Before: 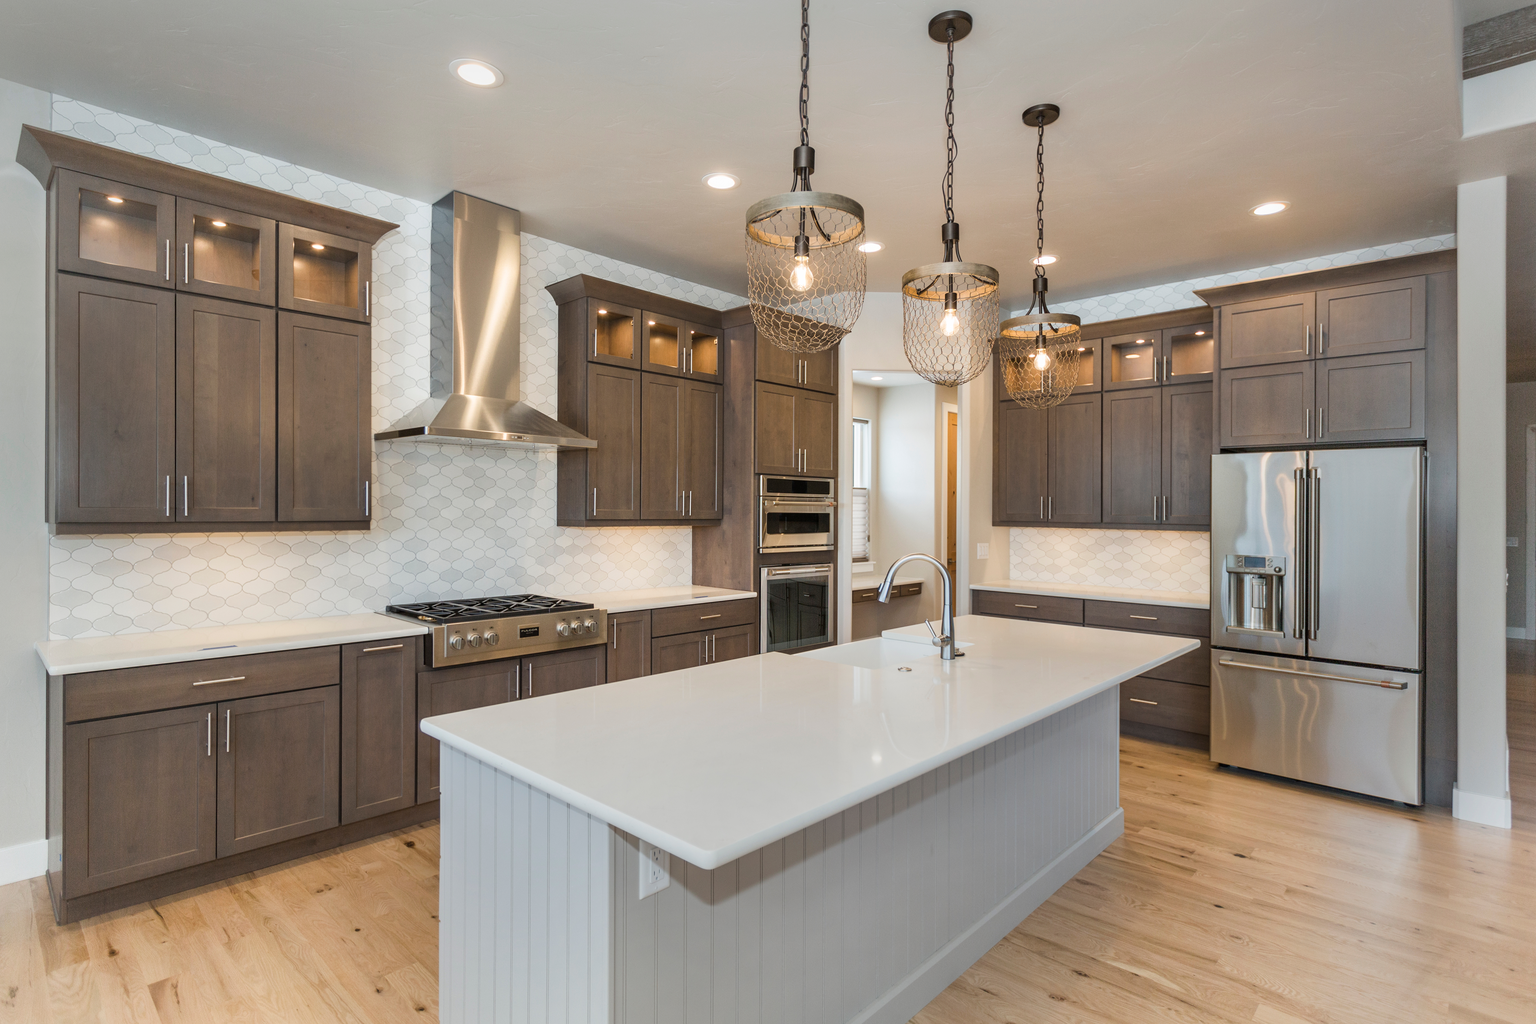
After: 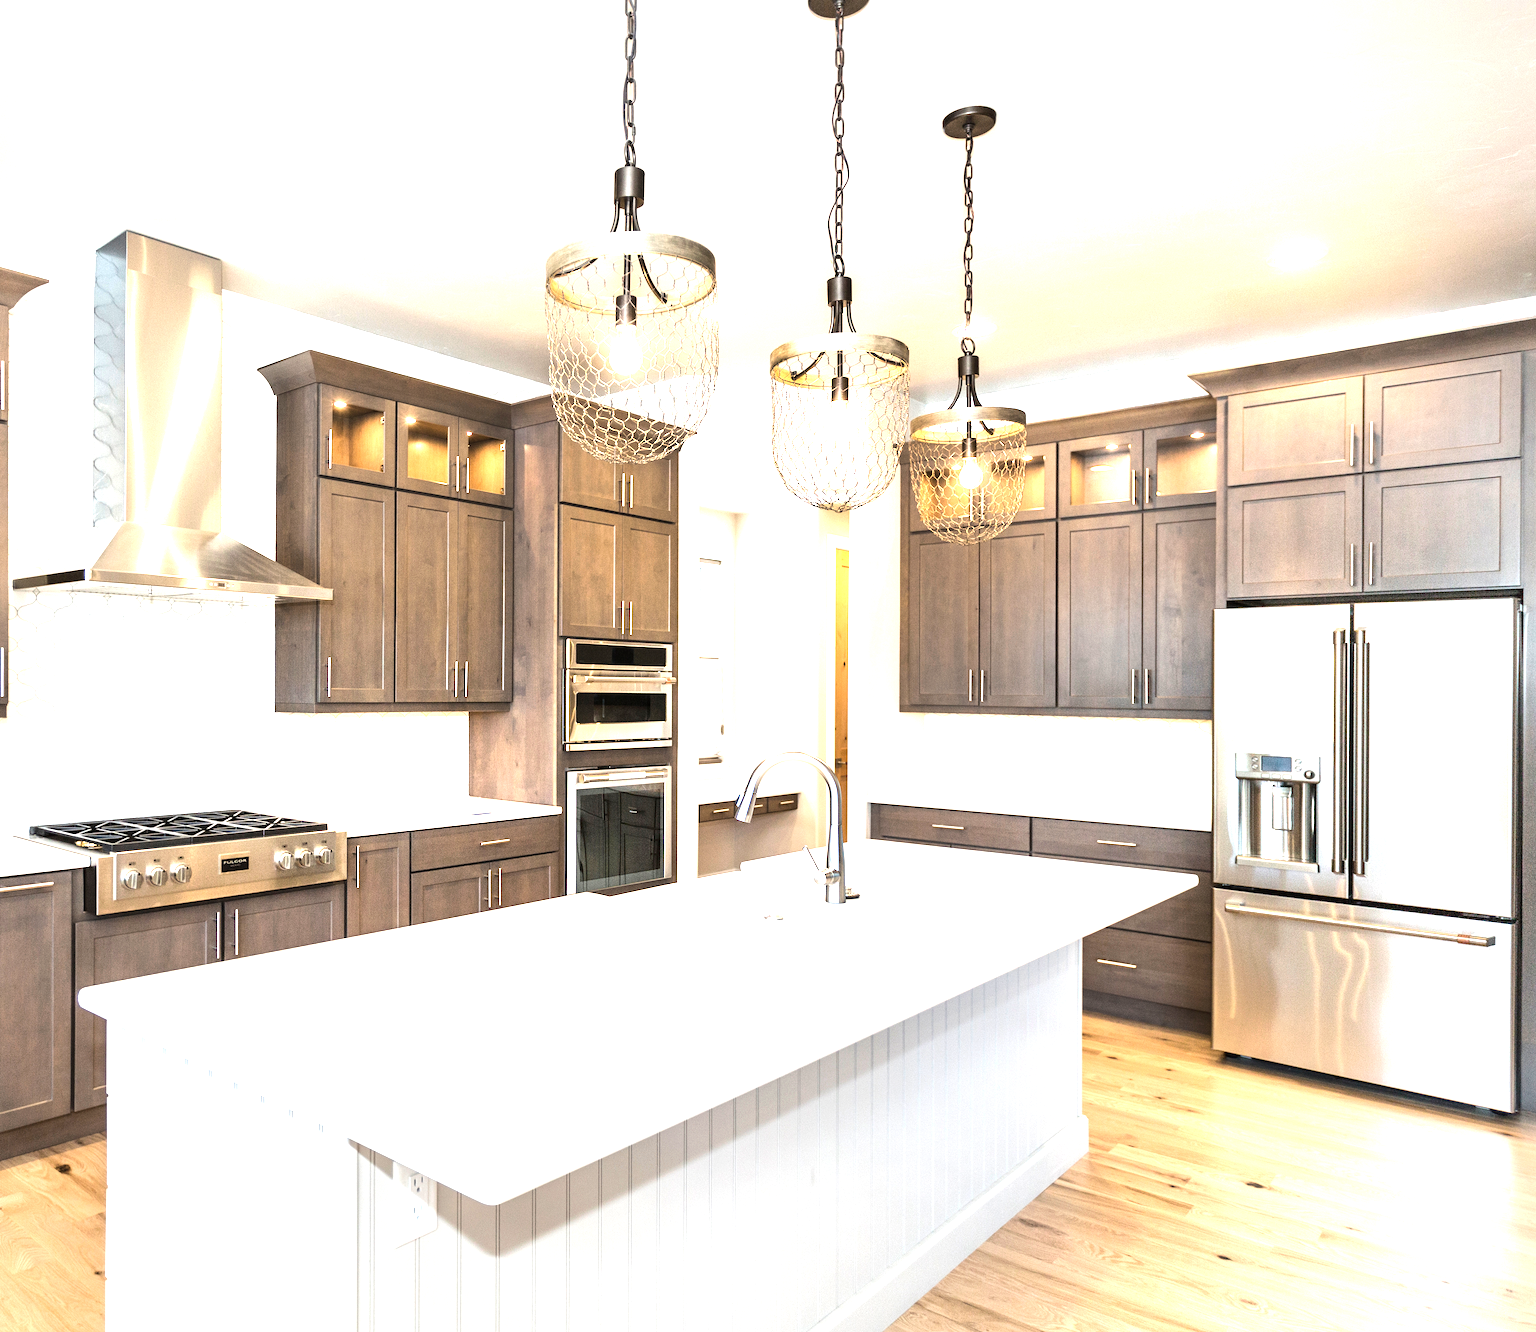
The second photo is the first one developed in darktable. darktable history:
tone equalizer: -8 EV -0.774 EV, -7 EV -0.67 EV, -6 EV -0.564 EV, -5 EV -0.391 EV, -3 EV 0.368 EV, -2 EV 0.6 EV, -1 EV 0.681 EV, +0 EV 0.728 EV, edges refinement/feathering 500, mask exposure compensation -1.57 EV, preserve details no
exposure: black level correction 0, exposure 1.2 EV, compensate exposure bias true, compensate highlight preservation false
crop and rotate: left 23.835%, top 2.965%, right 6.473%, bottom 6.34%
shadows and highlights: shadows 11.28, white point adjustment 1.14, highlights -0.328, soften with gaussian
vignetting: fall-off start 99.78%, fall-off radius 72.3%, brightness -0.369, saturation 0.008, width/height ratio 1.175
